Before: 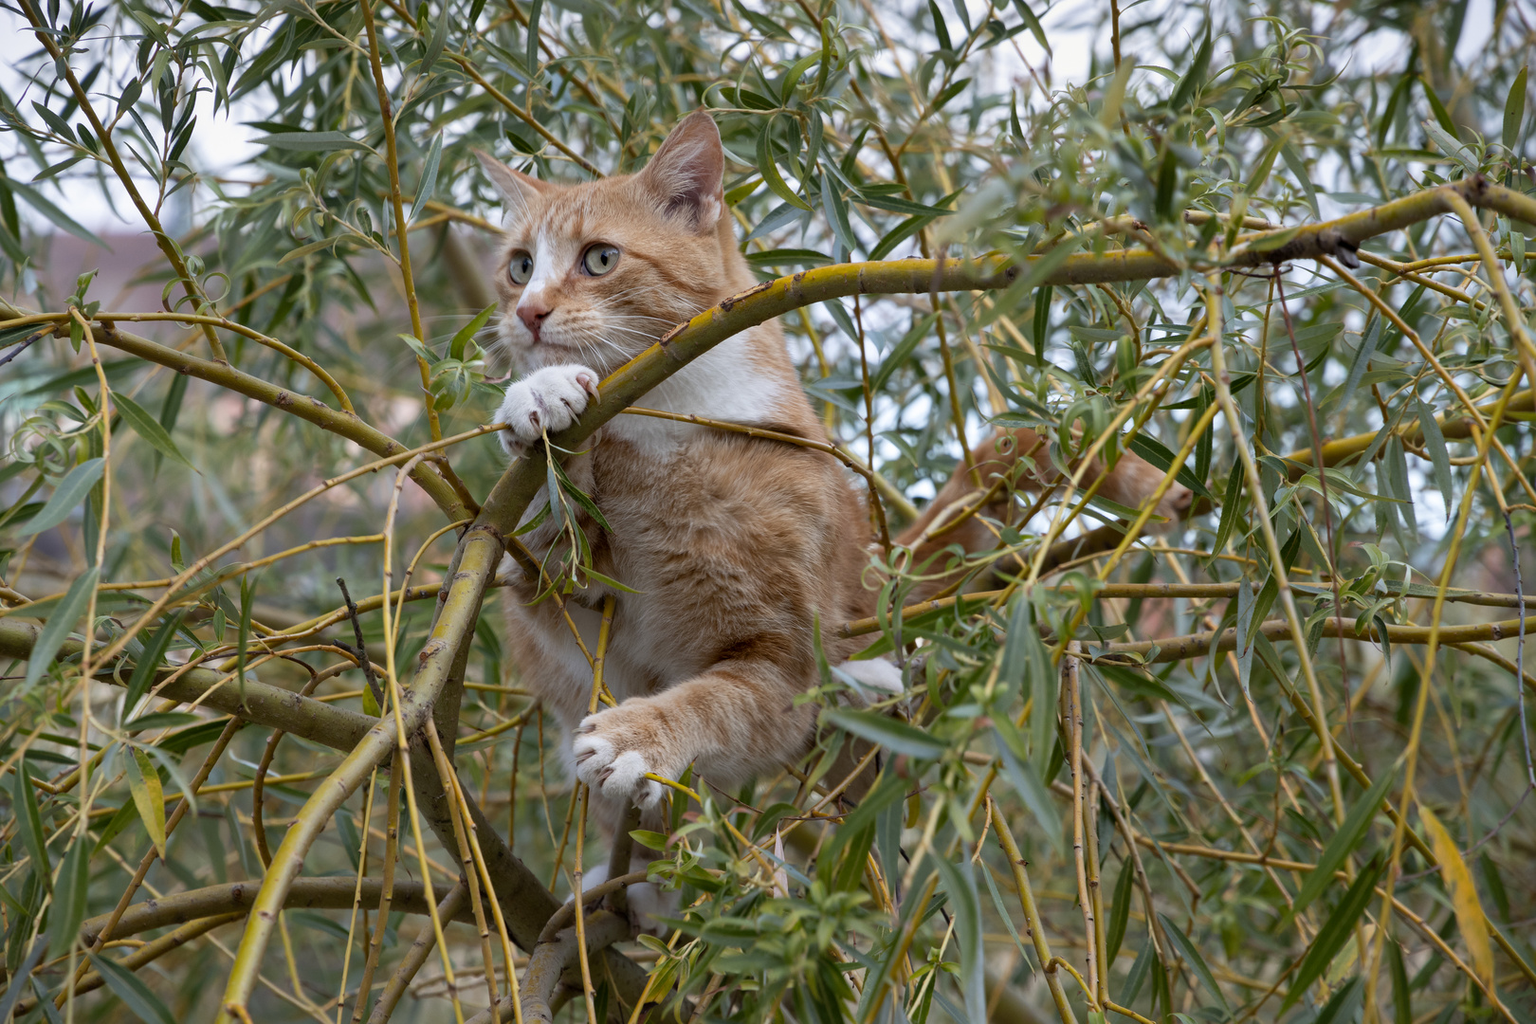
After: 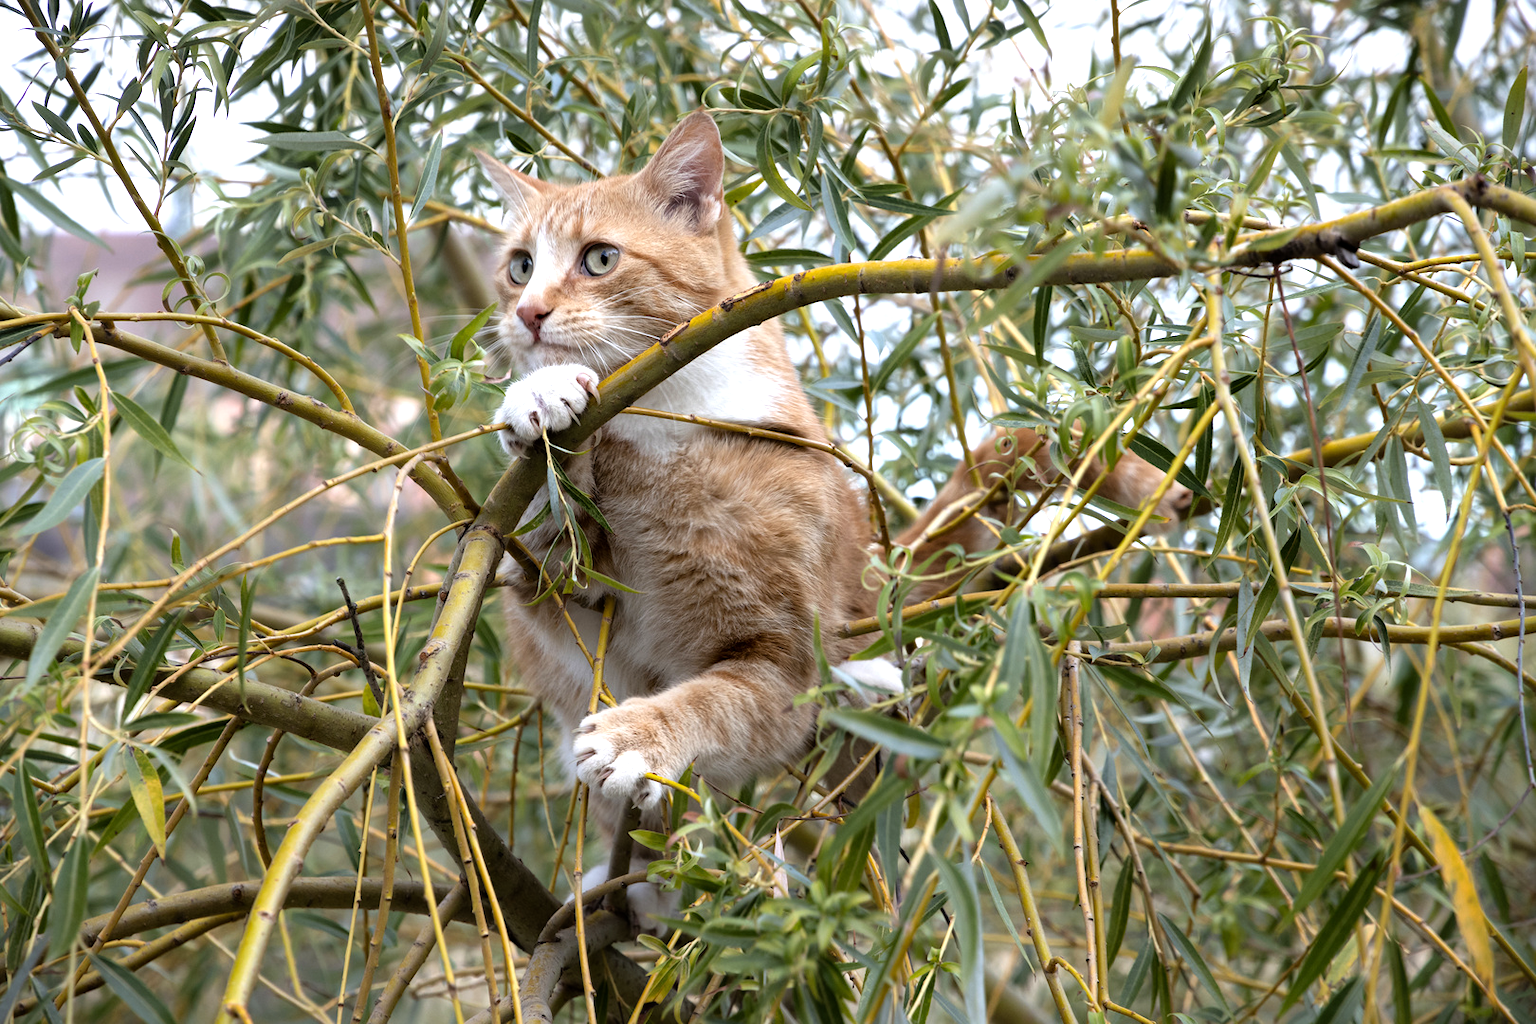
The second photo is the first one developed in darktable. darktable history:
tone equalizer: -8 EV -1.09 EV, -7 EV -1.02 EV, -6 EV -0.887 EV, -5 EV -0.576 EV, -3 EV 0.61 EV, -2 EV 0.855 EV, -1 EV 1.01 EV, +0 EV 1.06 EV, mask exposure compensation -0.505 EV
